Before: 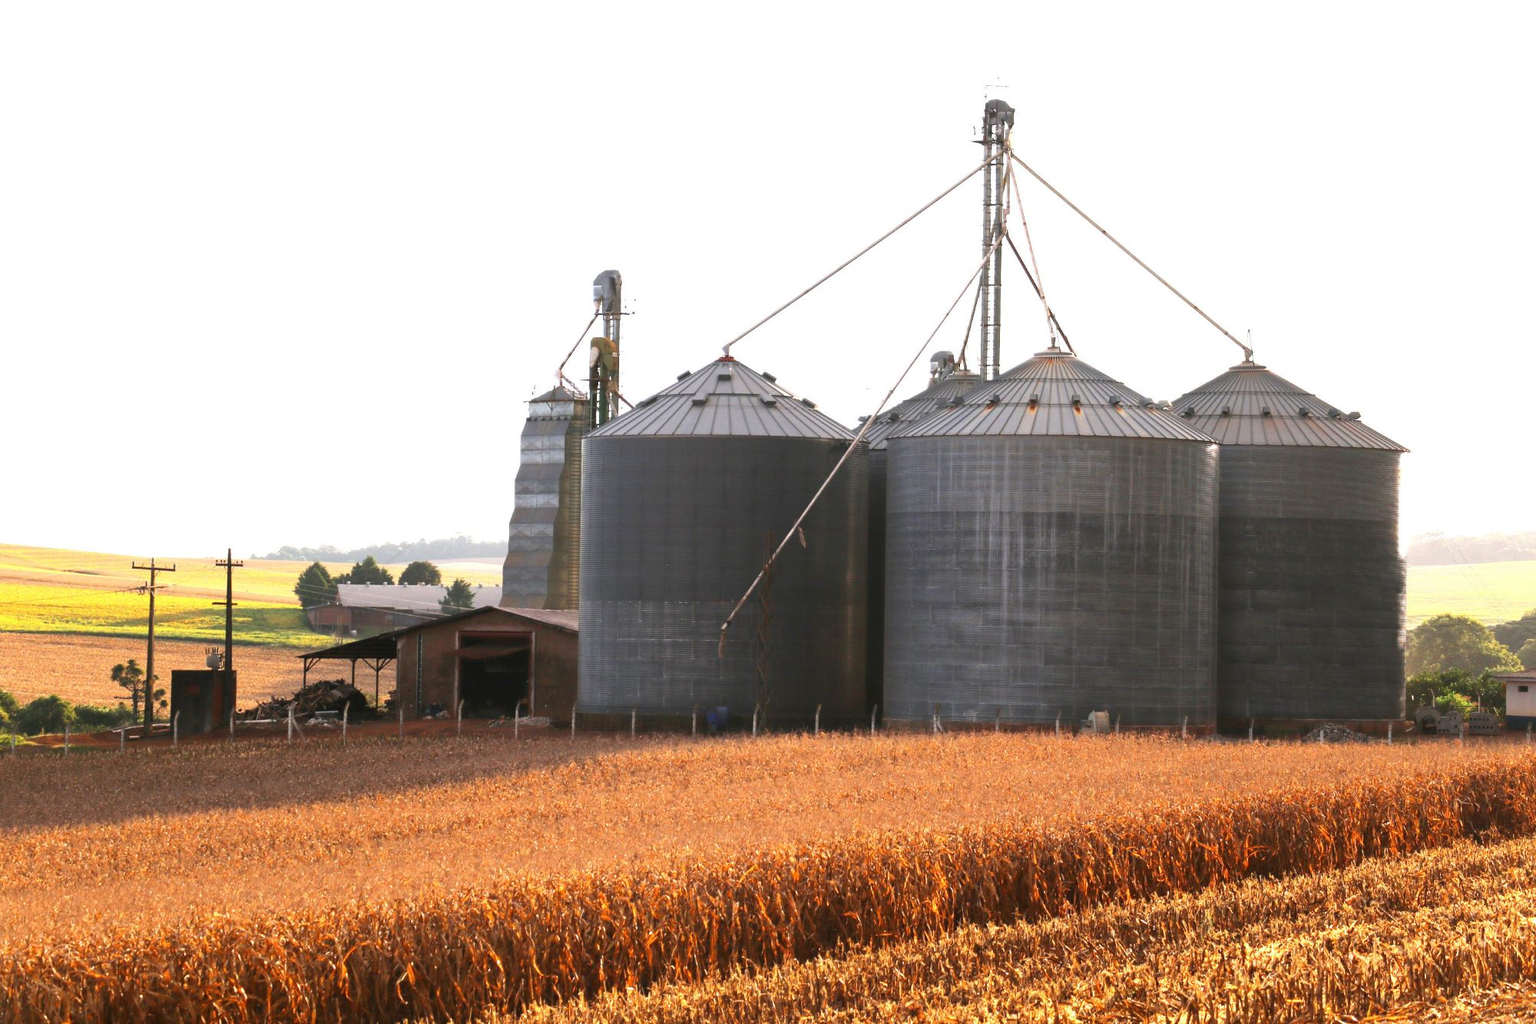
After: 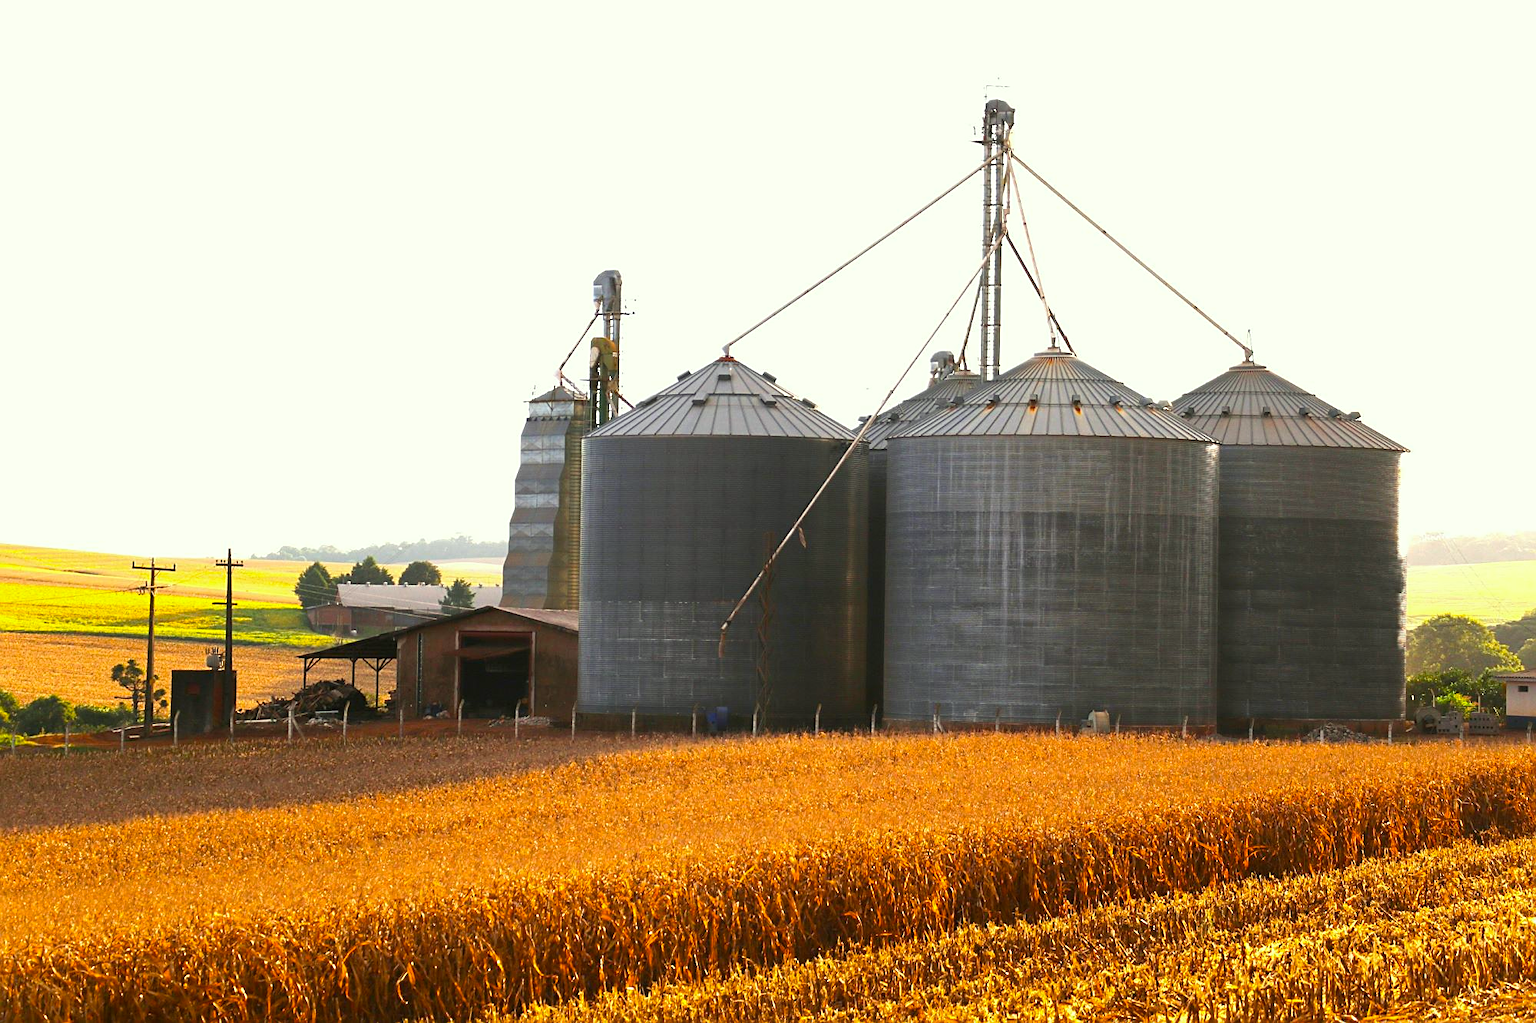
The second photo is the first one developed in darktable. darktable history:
haze removal: compatibility mode true, adaptive false
color balance rgb: perceptual saturation grading › global saturation 25%, global vibrance 20%
color correction: highlights a* -4.28, highlights b* 6.53
sharpen: on, module defaults
